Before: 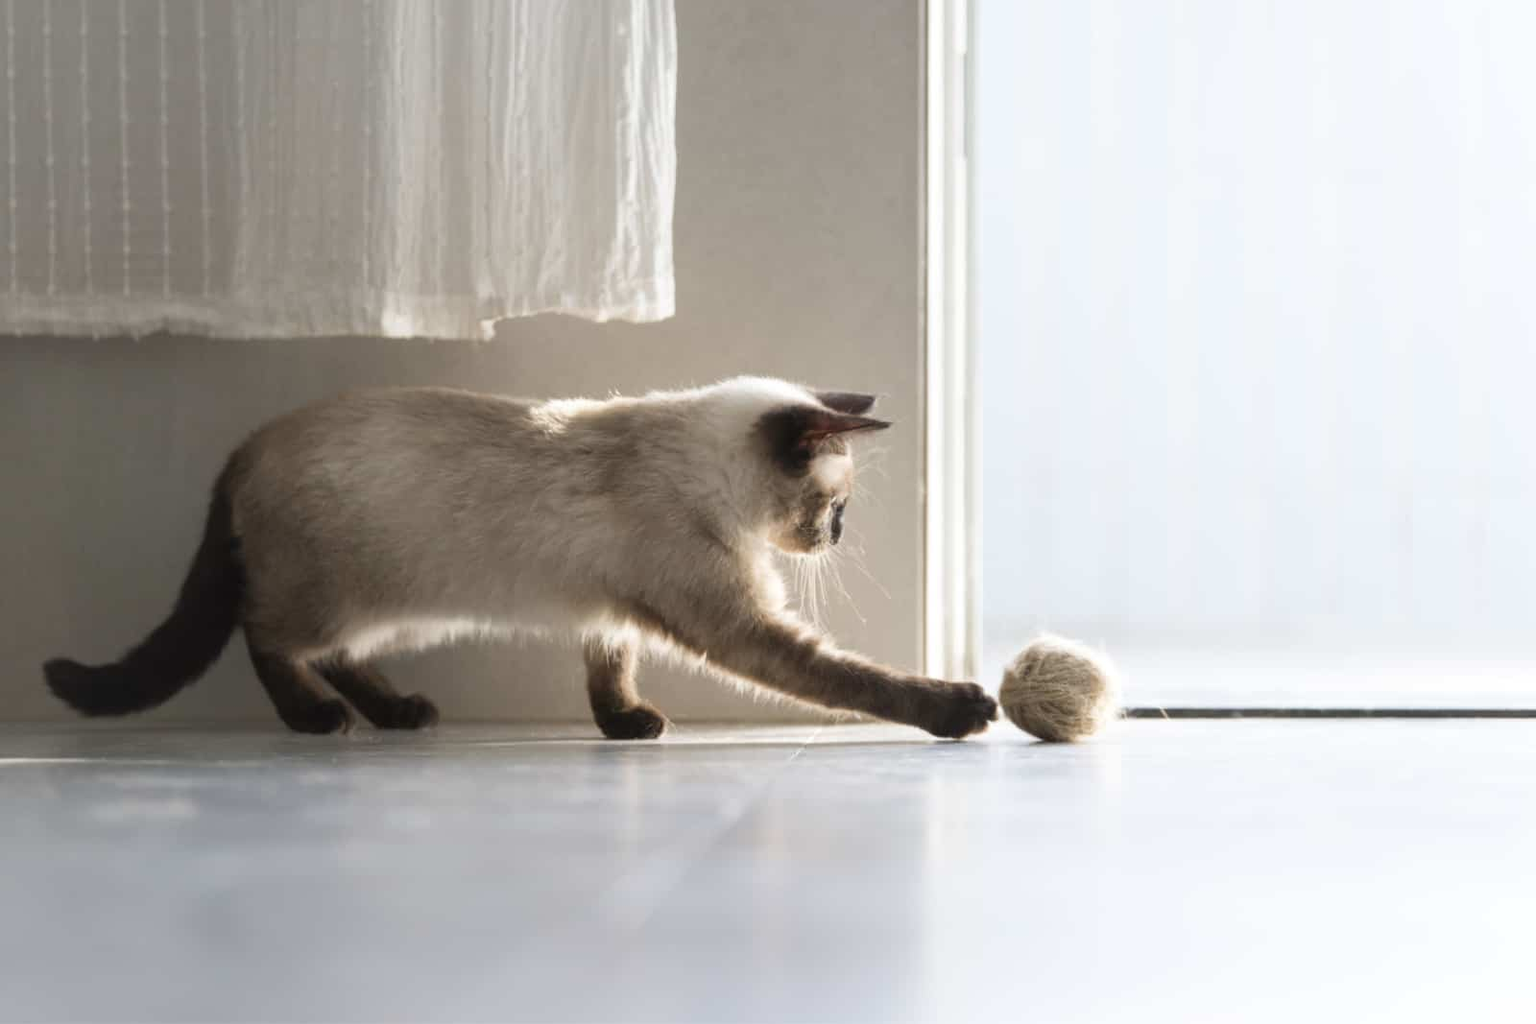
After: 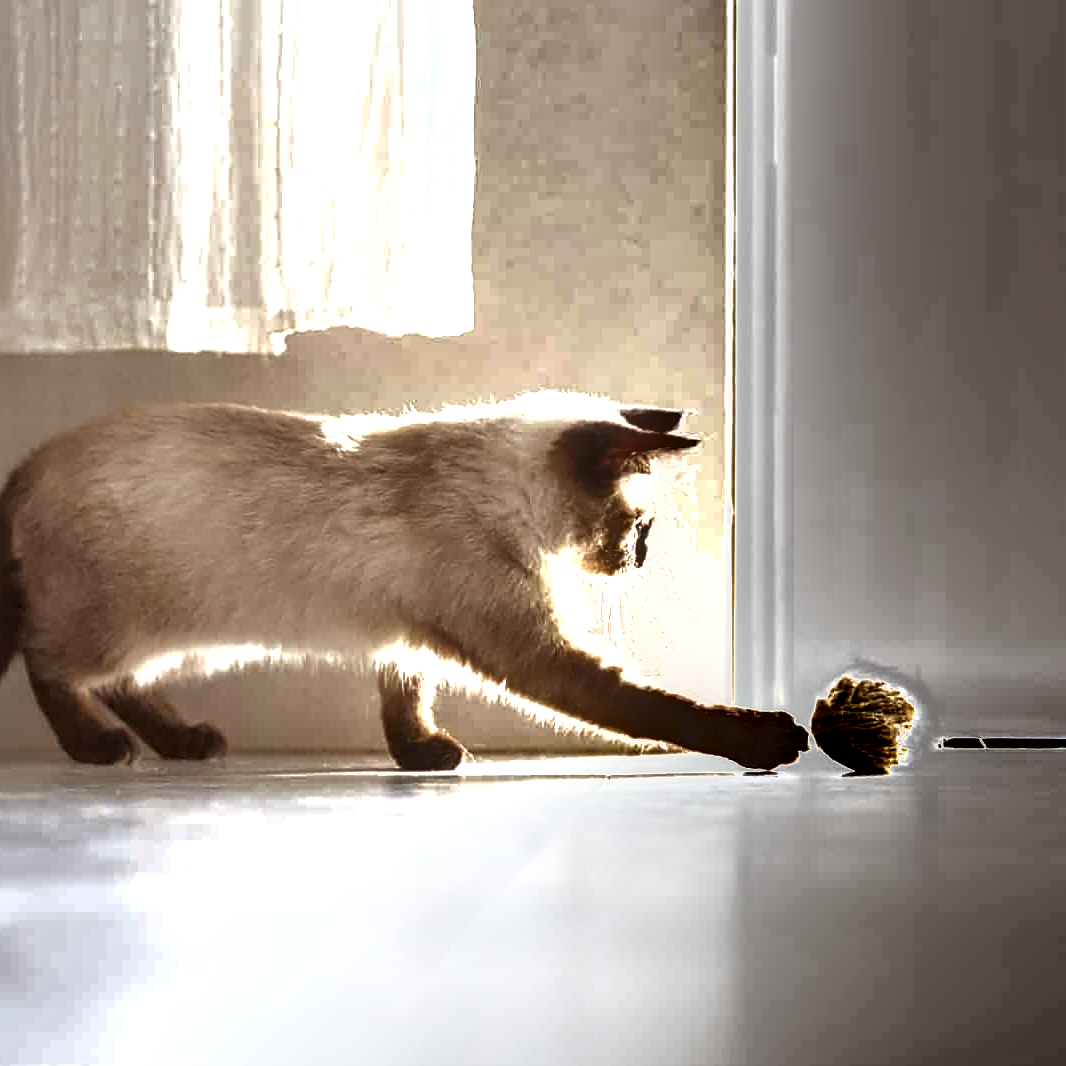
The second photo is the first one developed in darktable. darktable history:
shadows and highlights: soften with gaussian
sharpen: on, module defaults
crop and rotate: left 14.436%, right 18.898%
exposure: black level correction 0, exposure 1.2 EV, compensate highlight preservation false
levels: mode automatic
local contrast: on, module defaults
tone curve: curves: ch0 [(0, 0) (0.568, 0.517) (0.8, 0.717) (1, 1)]
rgb levels: mode RGB, independent channels, levels [[0, 0.5, 1], [0, 0.521, 1], [0, 0.536, 1]]
